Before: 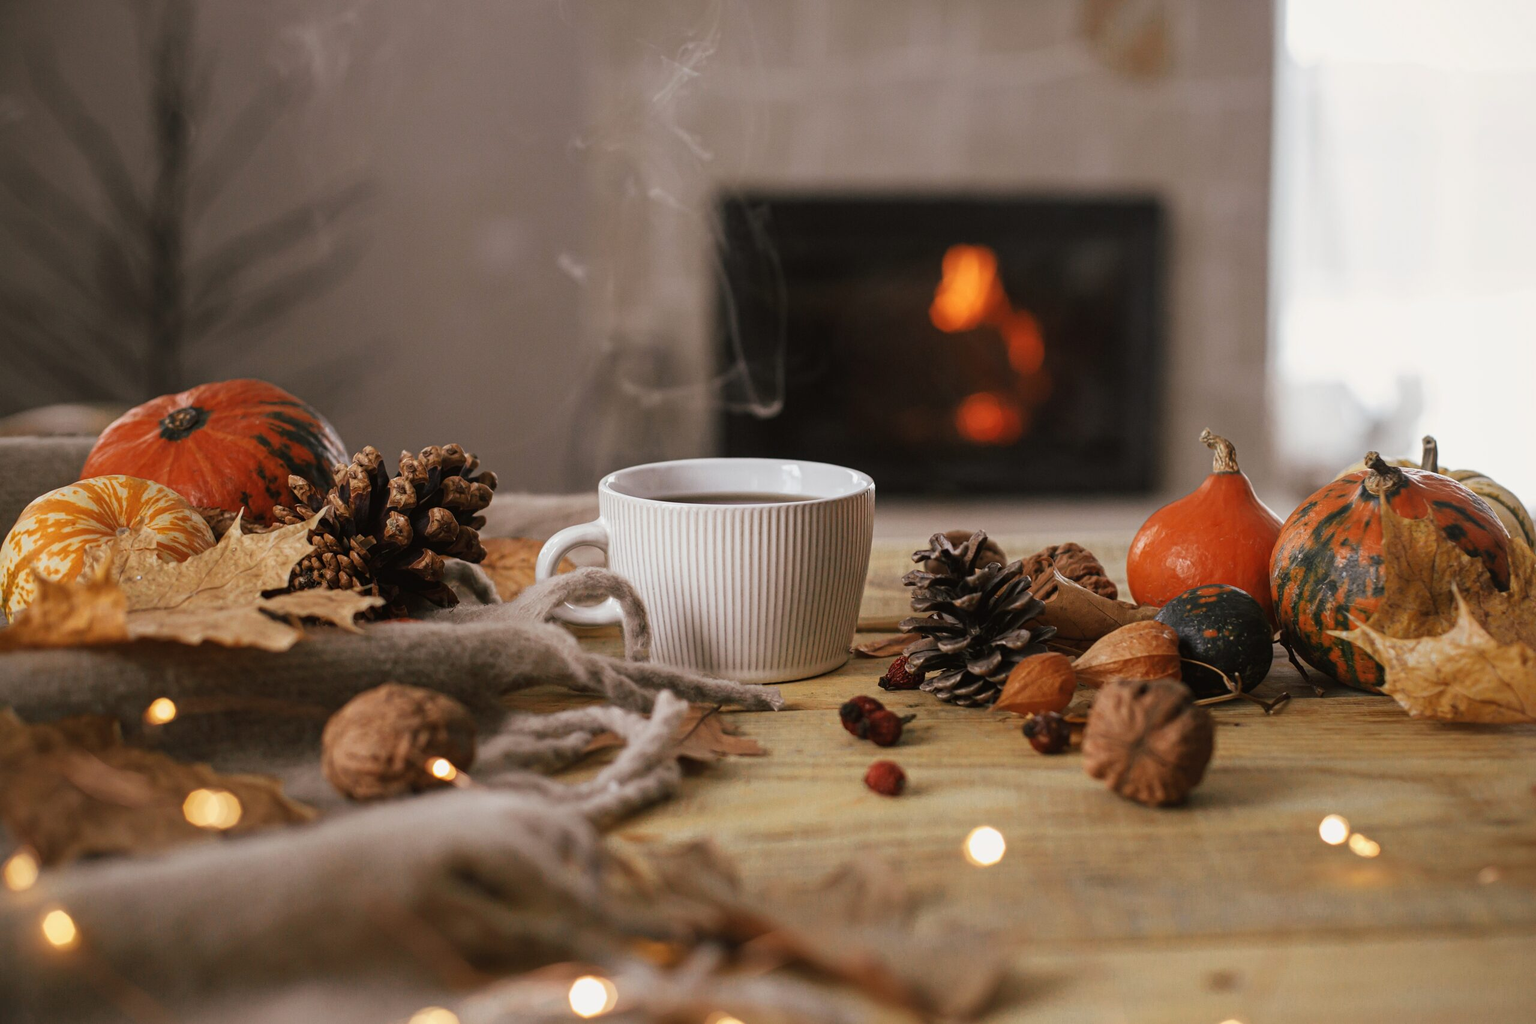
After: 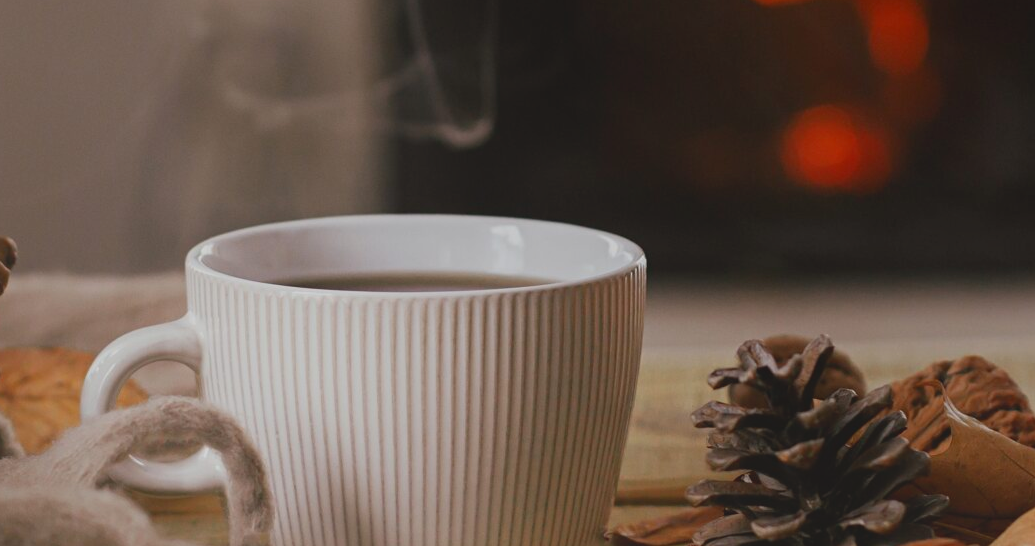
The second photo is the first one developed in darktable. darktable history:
crop: left 31.751%, top 32.172%, right 27.8%, bottom 35.83%
local contrast: detail 70%
